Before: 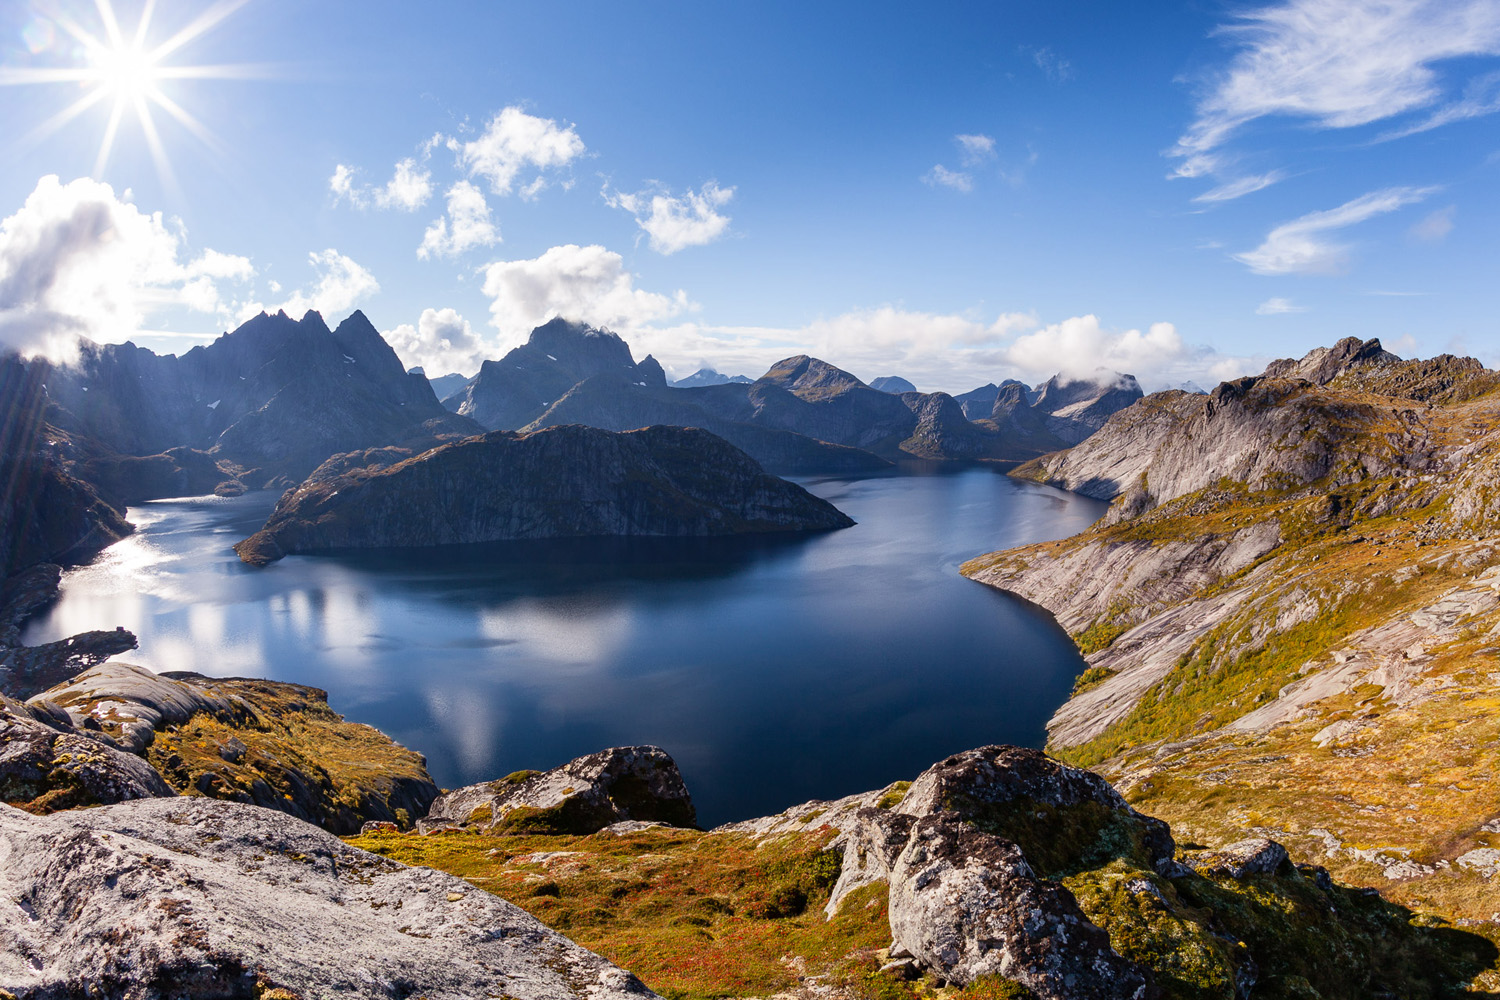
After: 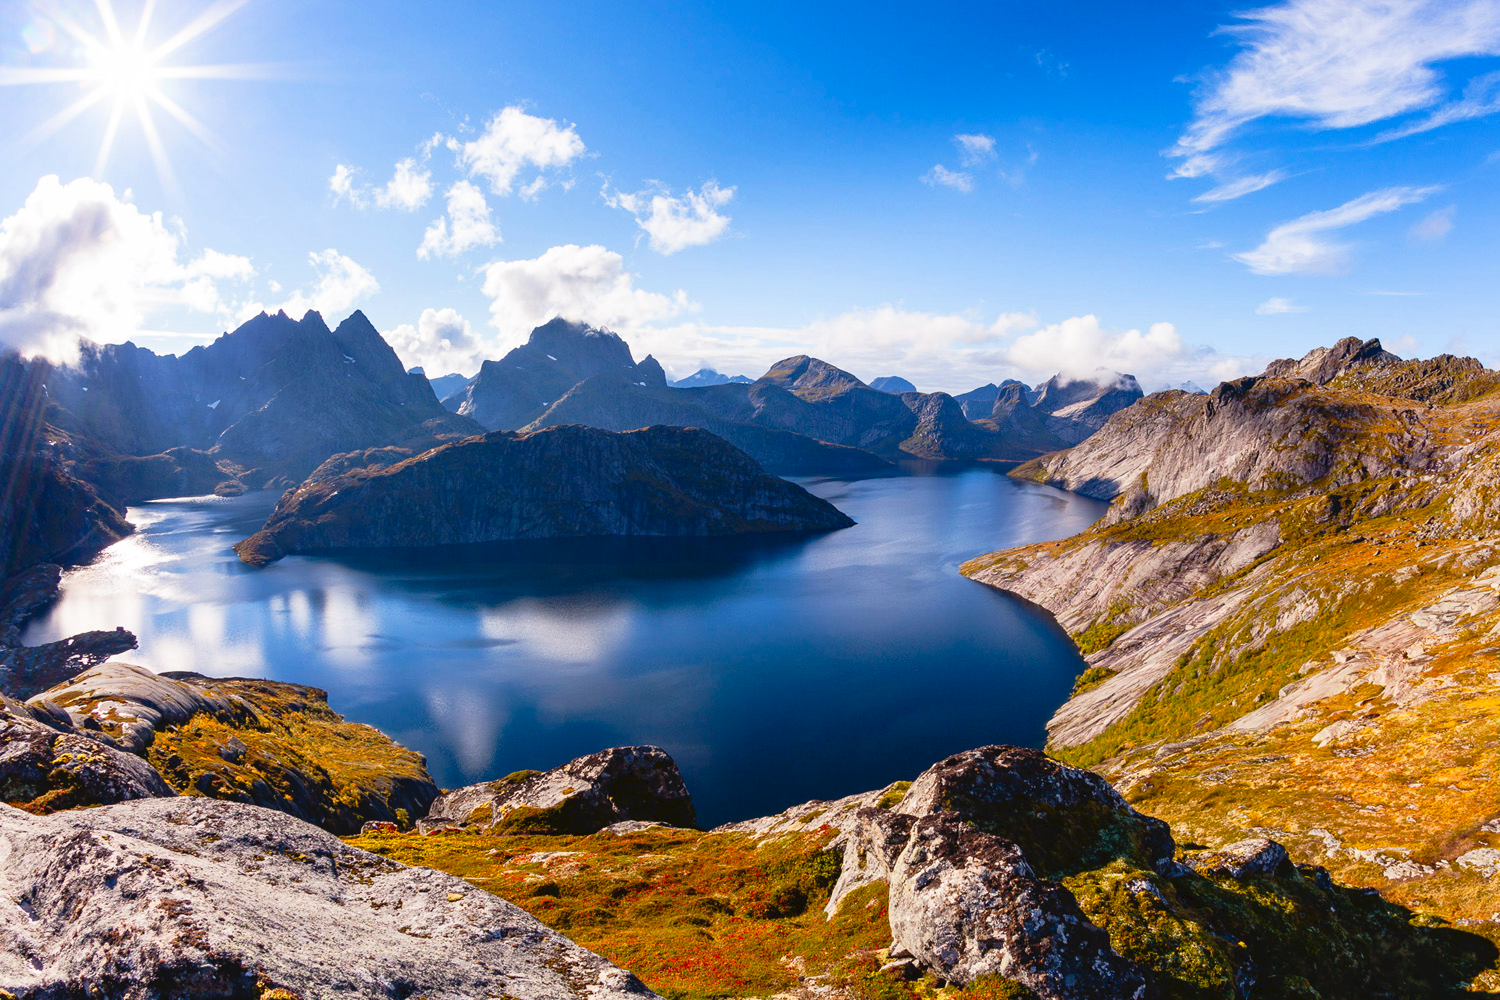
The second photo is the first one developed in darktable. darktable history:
contrast brightness saturation: brightness -0.02, saturation 0.35
tone curve: curves: ch0 [(0, 0) (0.003, 0.049) (0.011, 0.051) (0.025, 0.055) (0.044, 0.065) (0.069, 0.081) (0.1, 0.11) (0.136, 0.15) (0.177, 0.195) (0.224, 0.242) (0.277, 0.308) (0.335, 0.375) (0.399, 0.436) (0.468, 0.5) (0.543, 0.574) (0.623, 0.665) (0.709, 0.761) (0.801, 0.851) (0.898, 0.933) (1, 1)], preserve colors none
